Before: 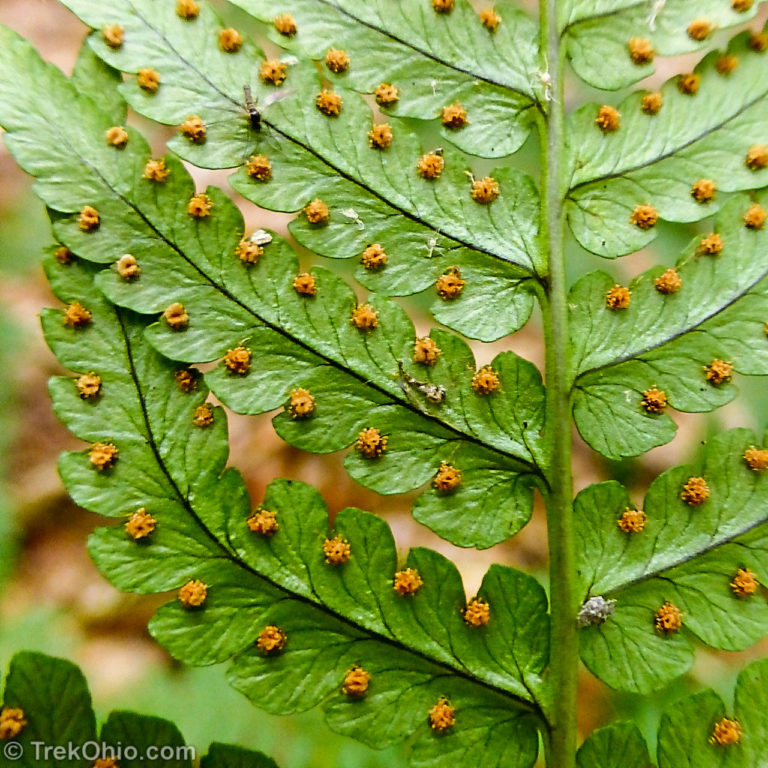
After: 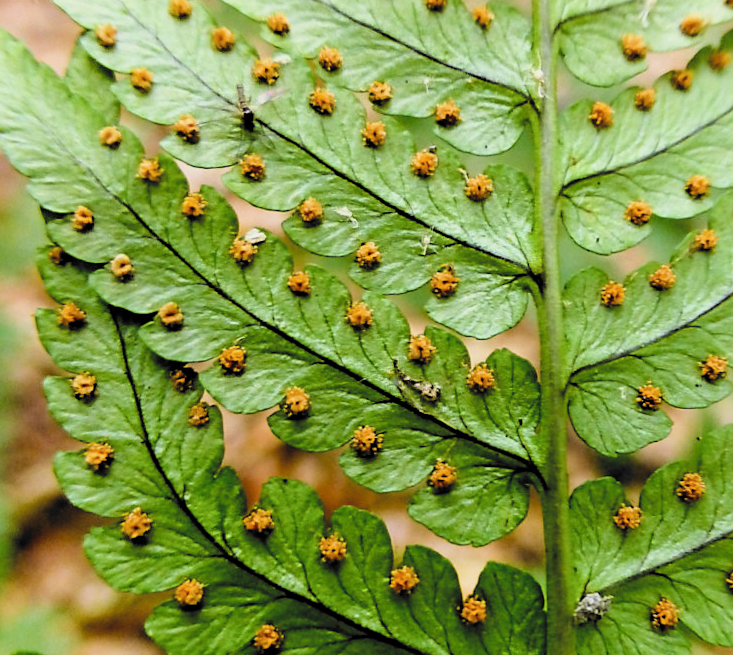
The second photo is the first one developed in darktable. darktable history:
filmic rgb: black relative exposure -5.09 EV, white relative exposure 3.19 EV, hardness 3.47, contrast 1.184, highlights saturation mix -49.61%, color science v6 (2022)
crop and rotate: angle 0.376°, left 0.389%, right 3.524%, bottom 14.109%
